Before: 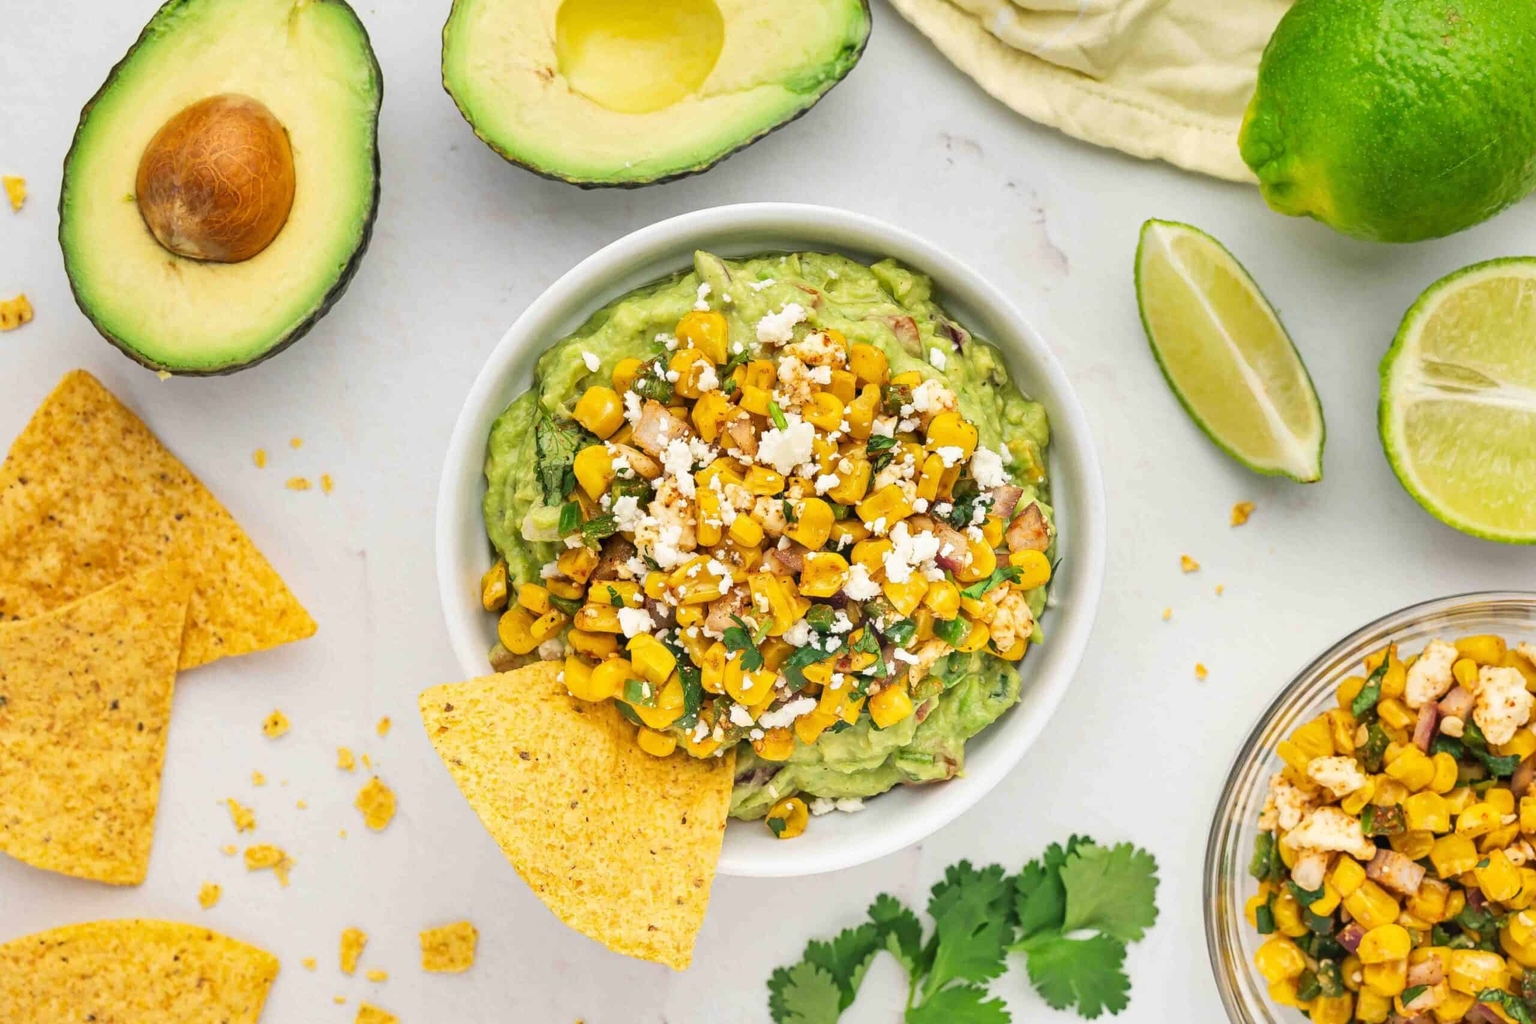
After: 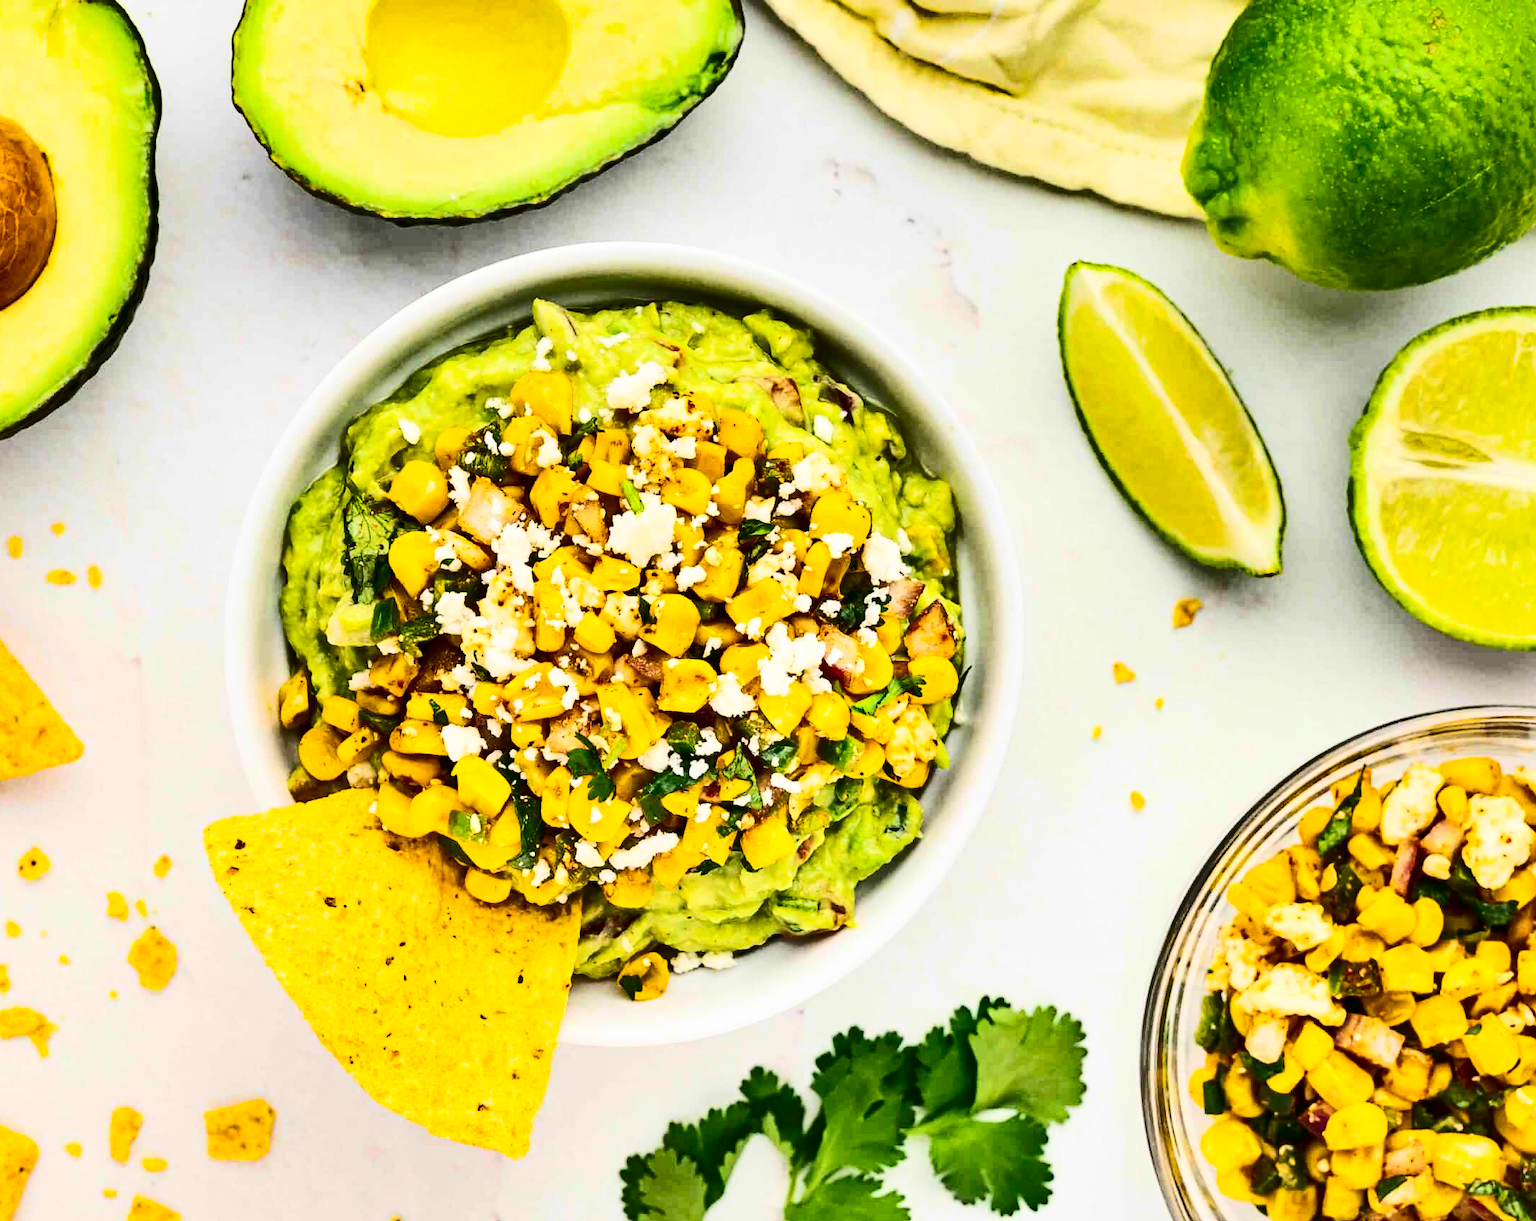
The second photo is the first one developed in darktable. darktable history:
color balance rgb: perceptual saturation grading › global saturation 40%, global vibrance 15%
crop: left 16.145%
contrast brightness saturation: contrast 0.5, saturation -0.1
shadows and highlights: shadows 52.42, soften with gaussian
